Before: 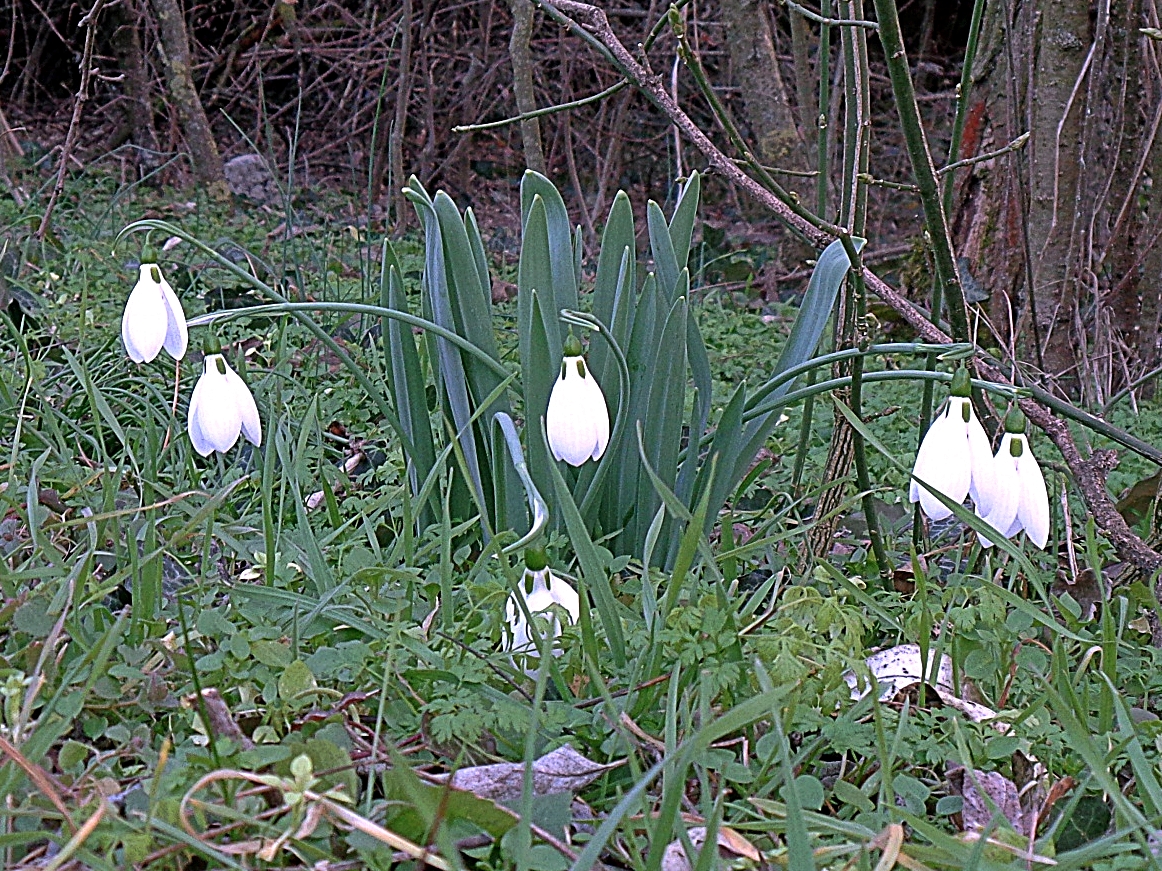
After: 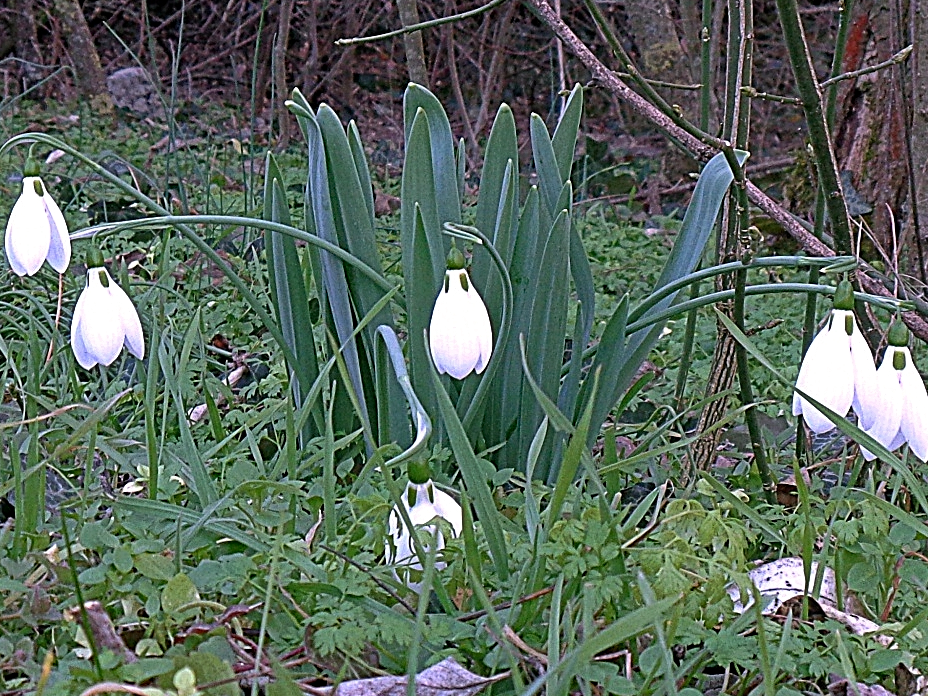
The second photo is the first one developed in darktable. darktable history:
crop and rotate: left 10.071%, top 10.071%, right 10.02%, bottom 10.02%
haze removal: compatibility mode true, adaptive false
